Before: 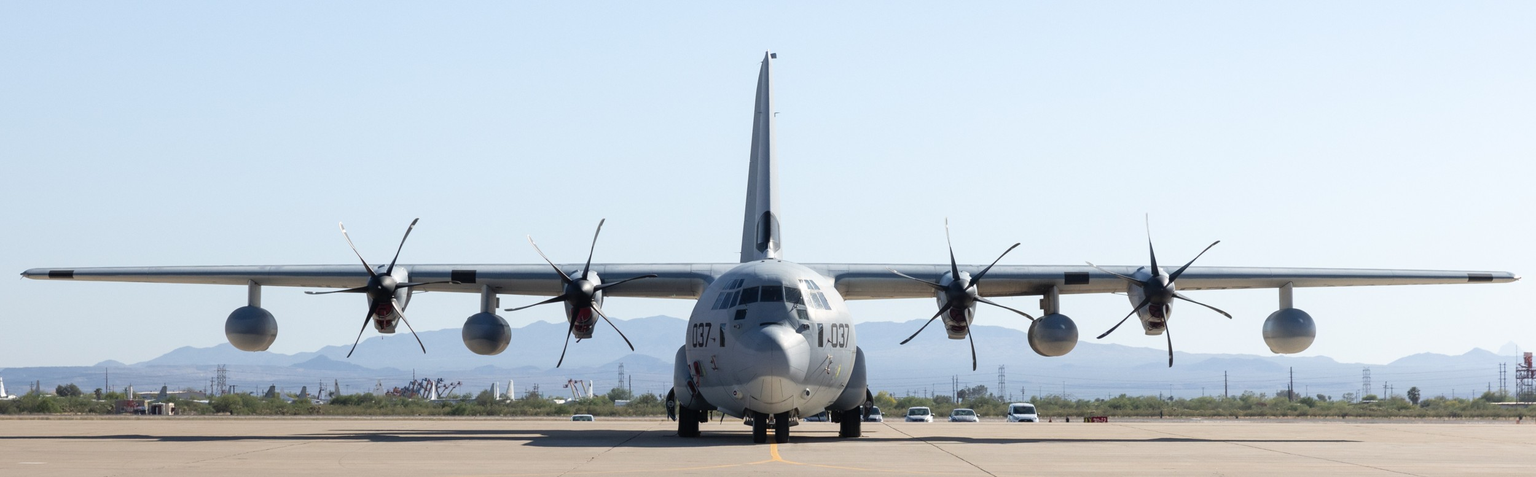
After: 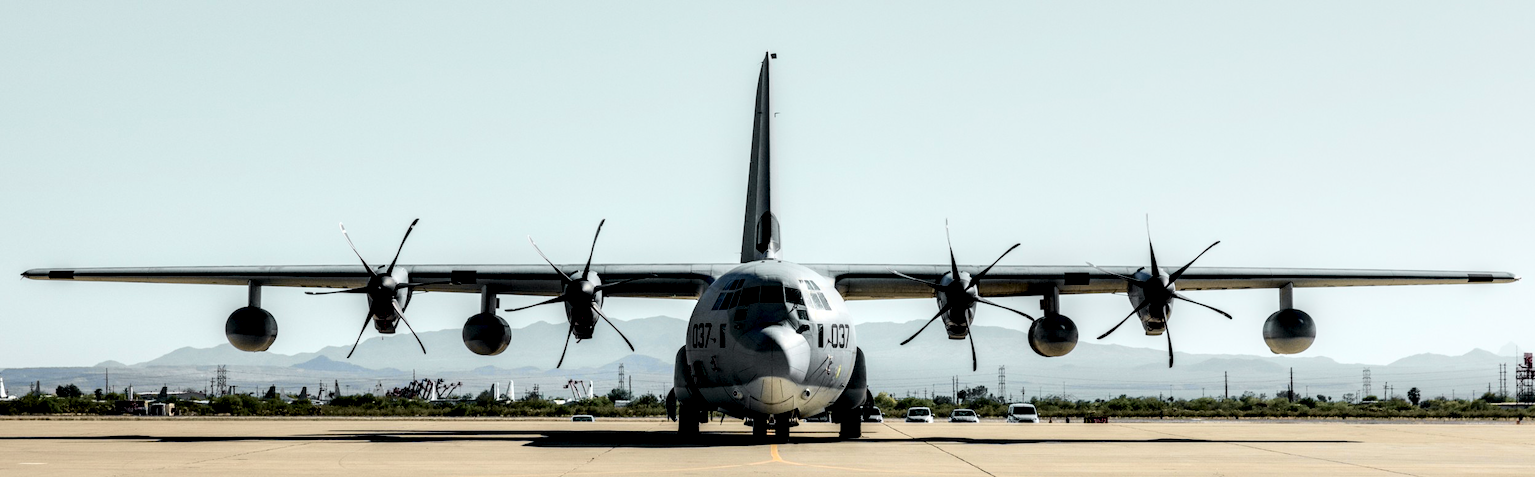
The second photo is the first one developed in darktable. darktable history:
tone curve: curves: ch0 [(0, 0.11) (0.181, 0.223) (0.405, 0.46) (0.456, 0.528) (0.634, 0.728) (0.877, 0.89) (0.984, 0.935)]; ch1 [(0, 0.052) (0.443, 0.43) (0.492, 0.485) (0.566, 0.579) (0.595, 0.625) (0.608, 0.654) (0.65, 0.708) (1, 0.961)]; ch2 [(0, 0) (0.33, 0.301) (0.421, 0.443) (0.447, 0.489) (0.495, 0.492) (0.537, 0.57) (0.586, 0.591) (0.663, 0.686) (1, 1)], color space Lab, independent channels, preserve colors none
local contrast: shadows 185%, detail 225%
